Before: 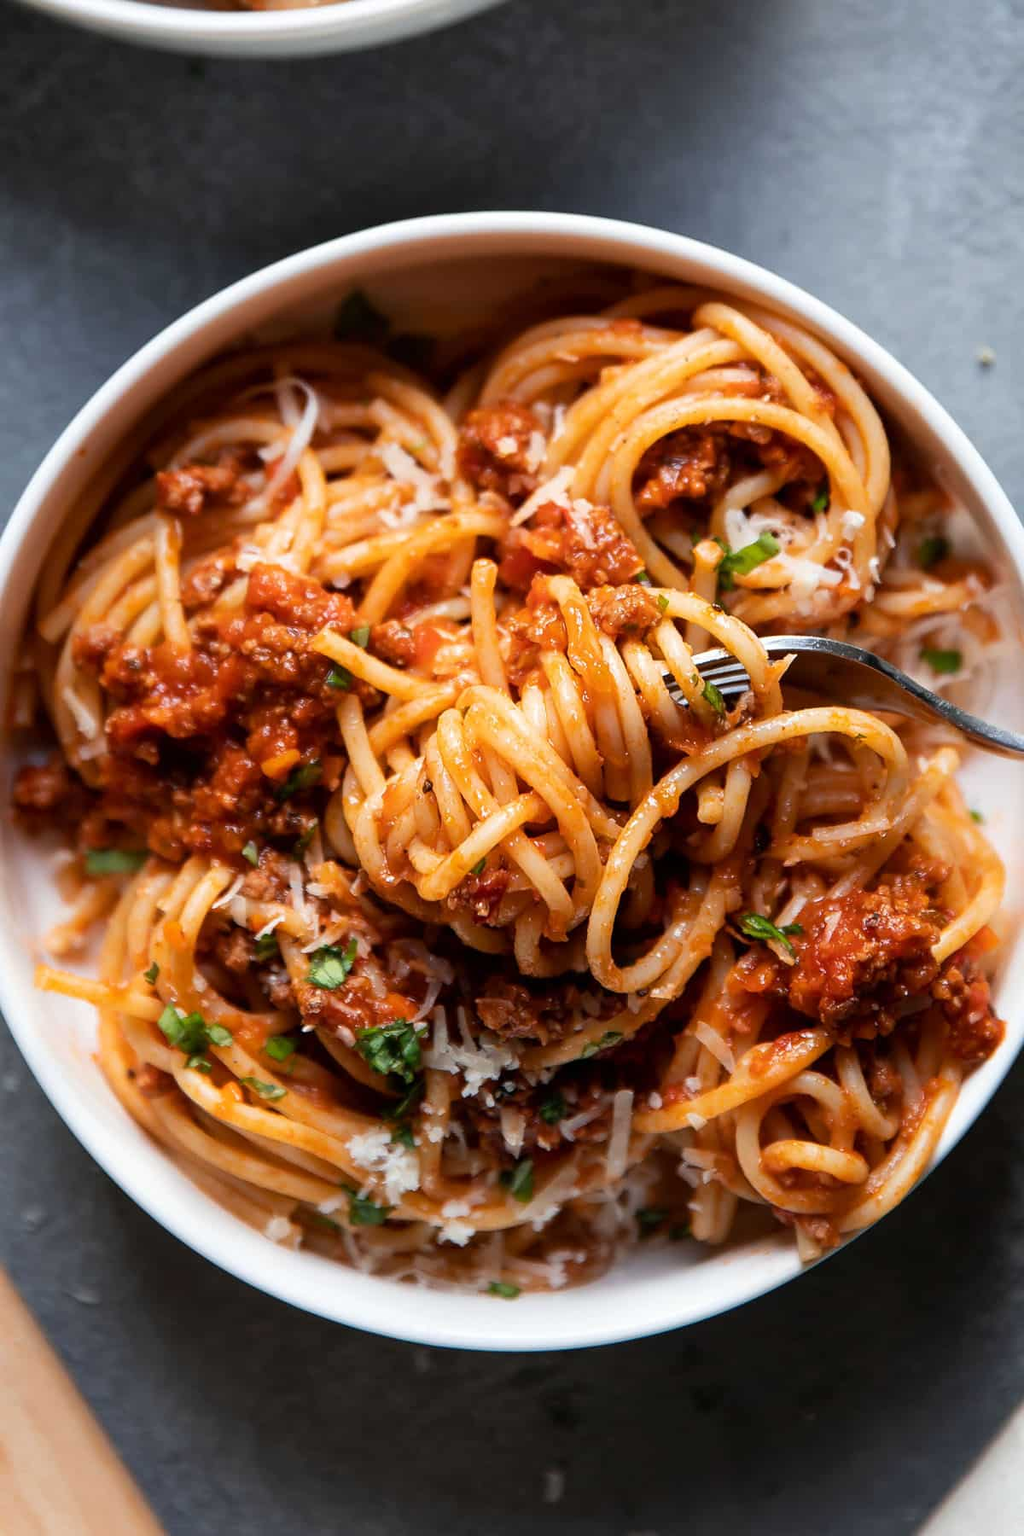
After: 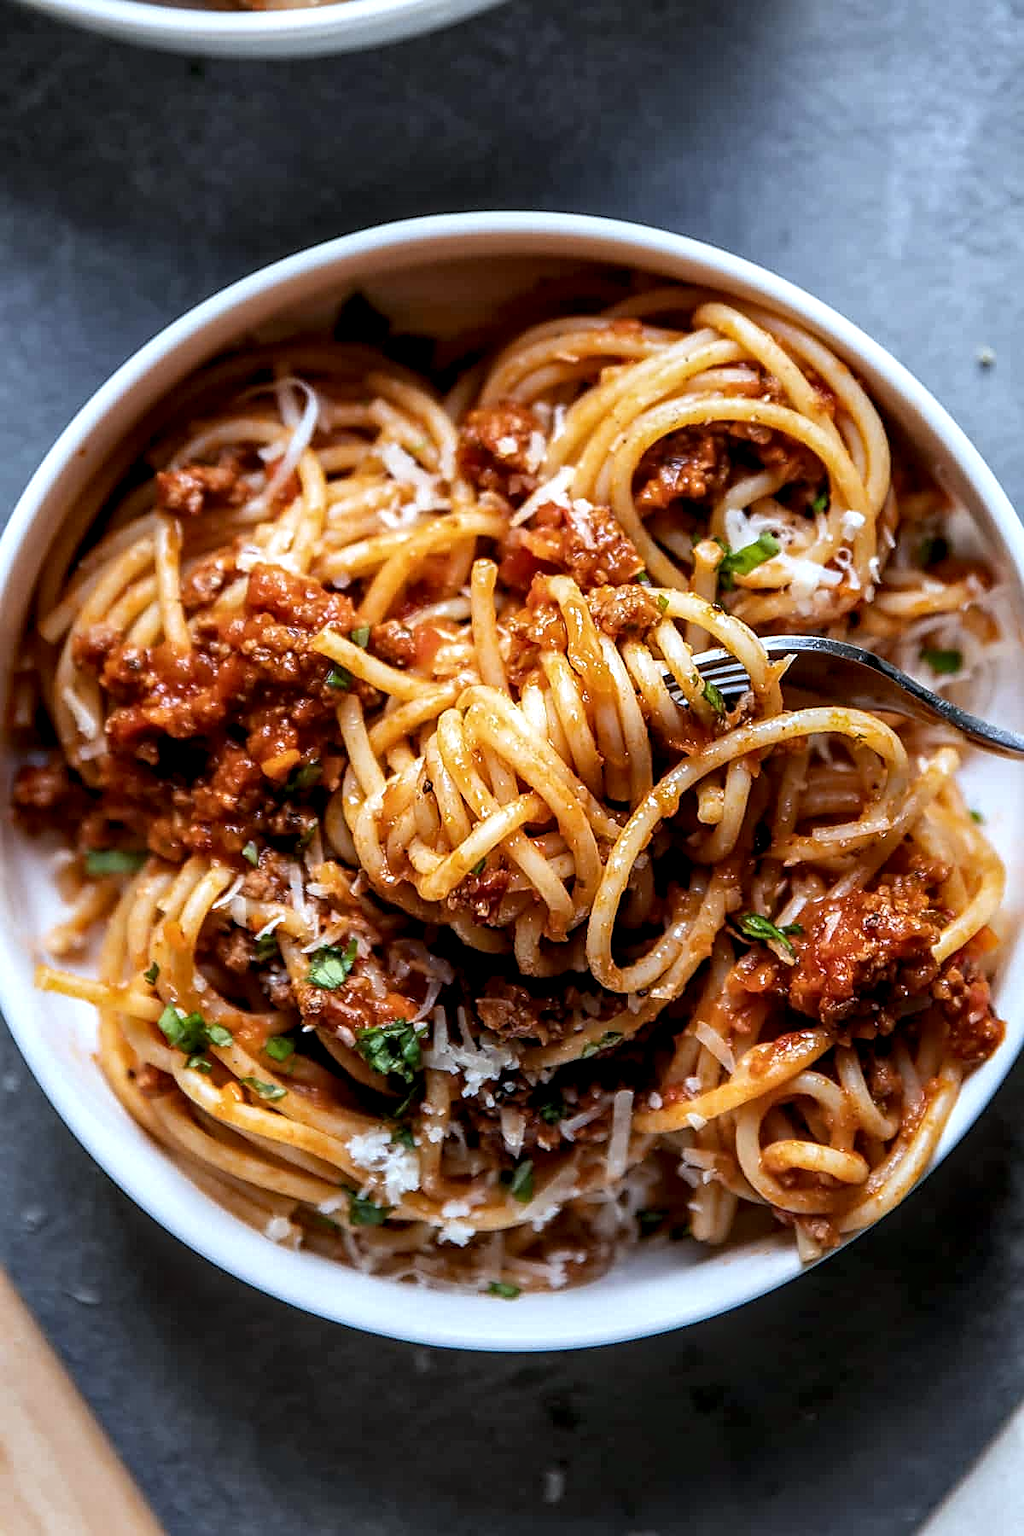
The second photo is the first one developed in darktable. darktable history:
local contrast: detail 150%
sharpen: on, module defaults
white balance: red 0.924, blue 1.095
